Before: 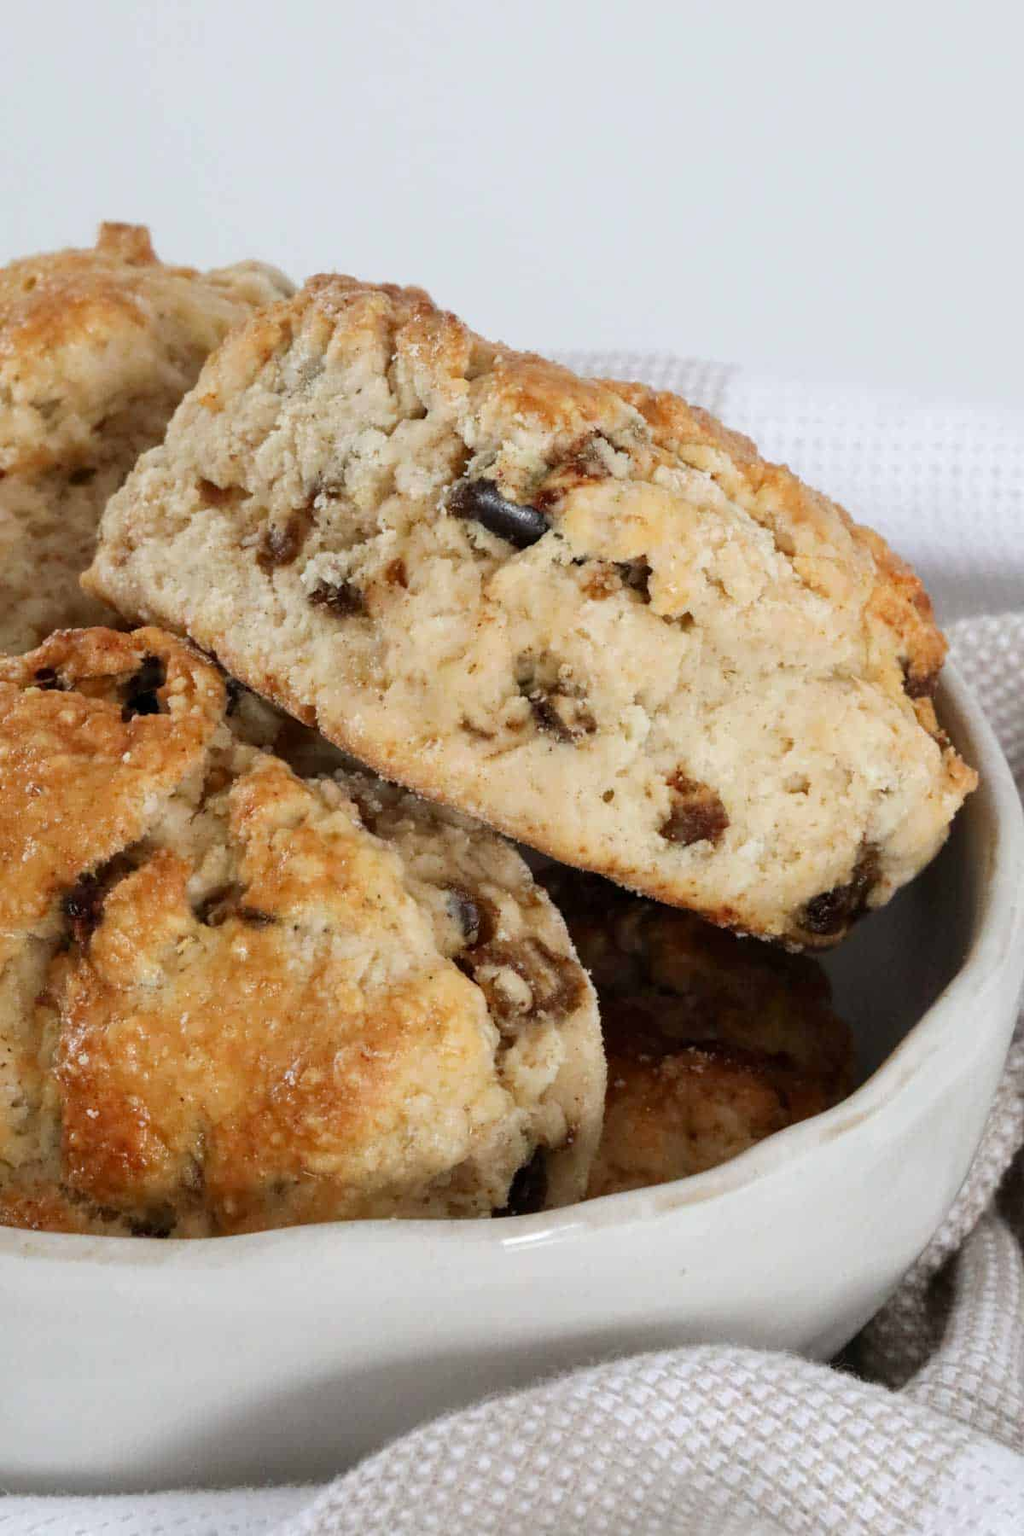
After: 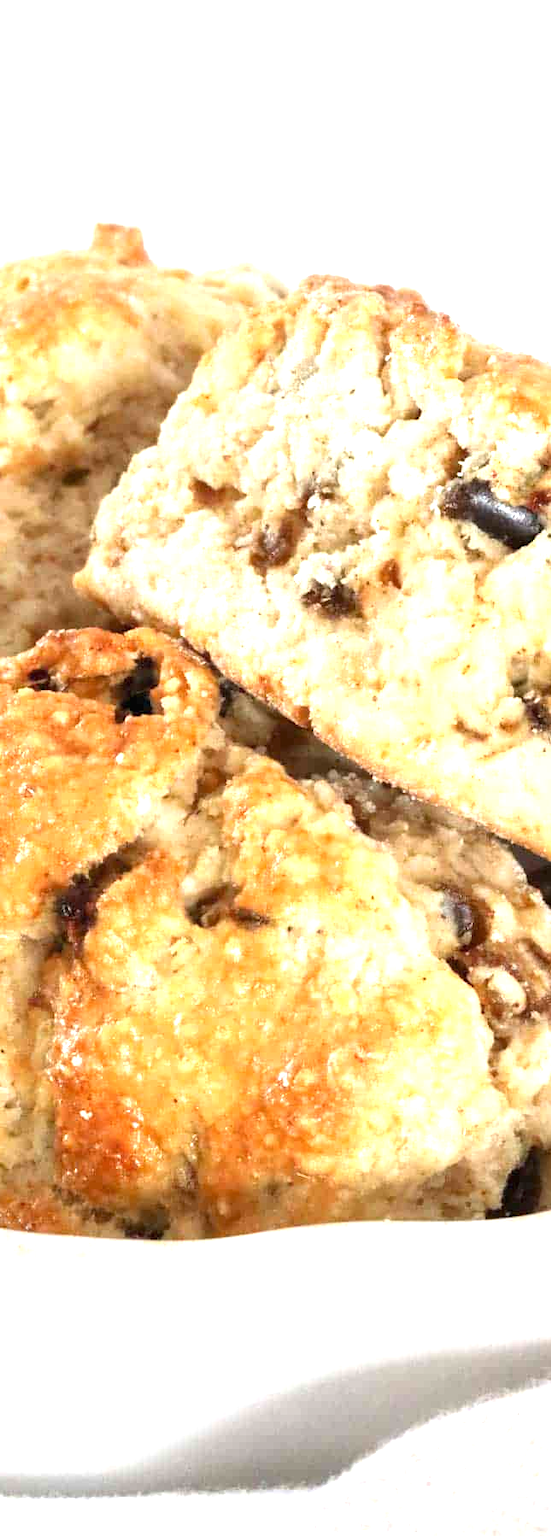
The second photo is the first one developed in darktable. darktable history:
crop: left 0.67%, right 45.571%, bottom 0.088%
exposure: black level correction 0, exposure 1.513 EV, compensate highlight preservation false
